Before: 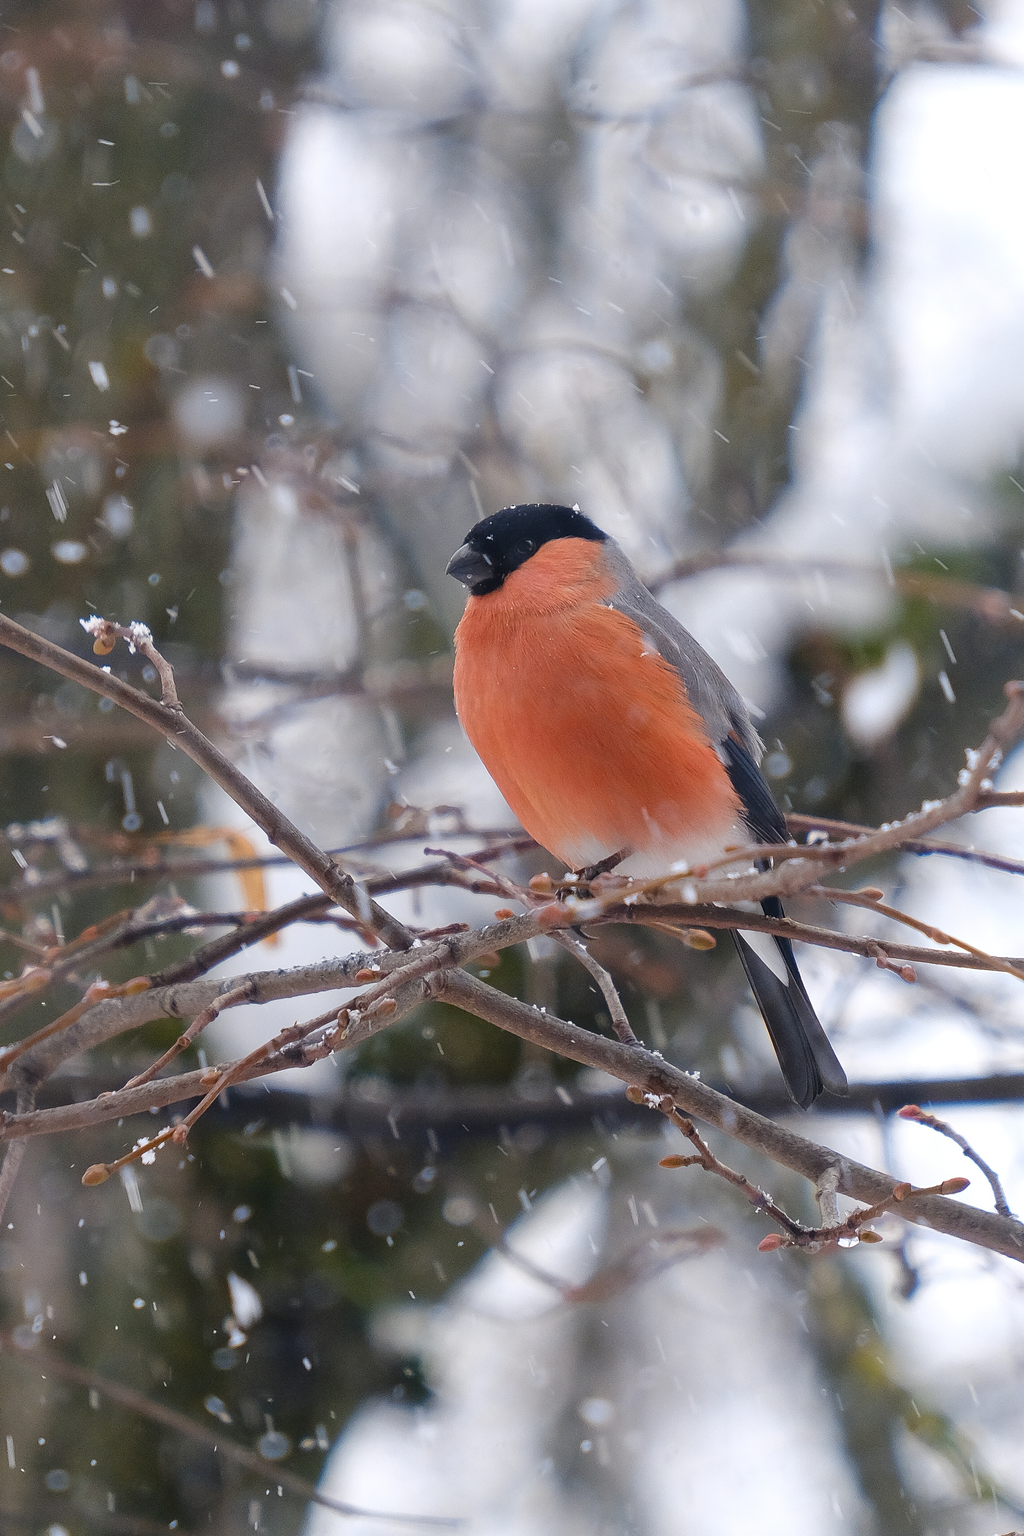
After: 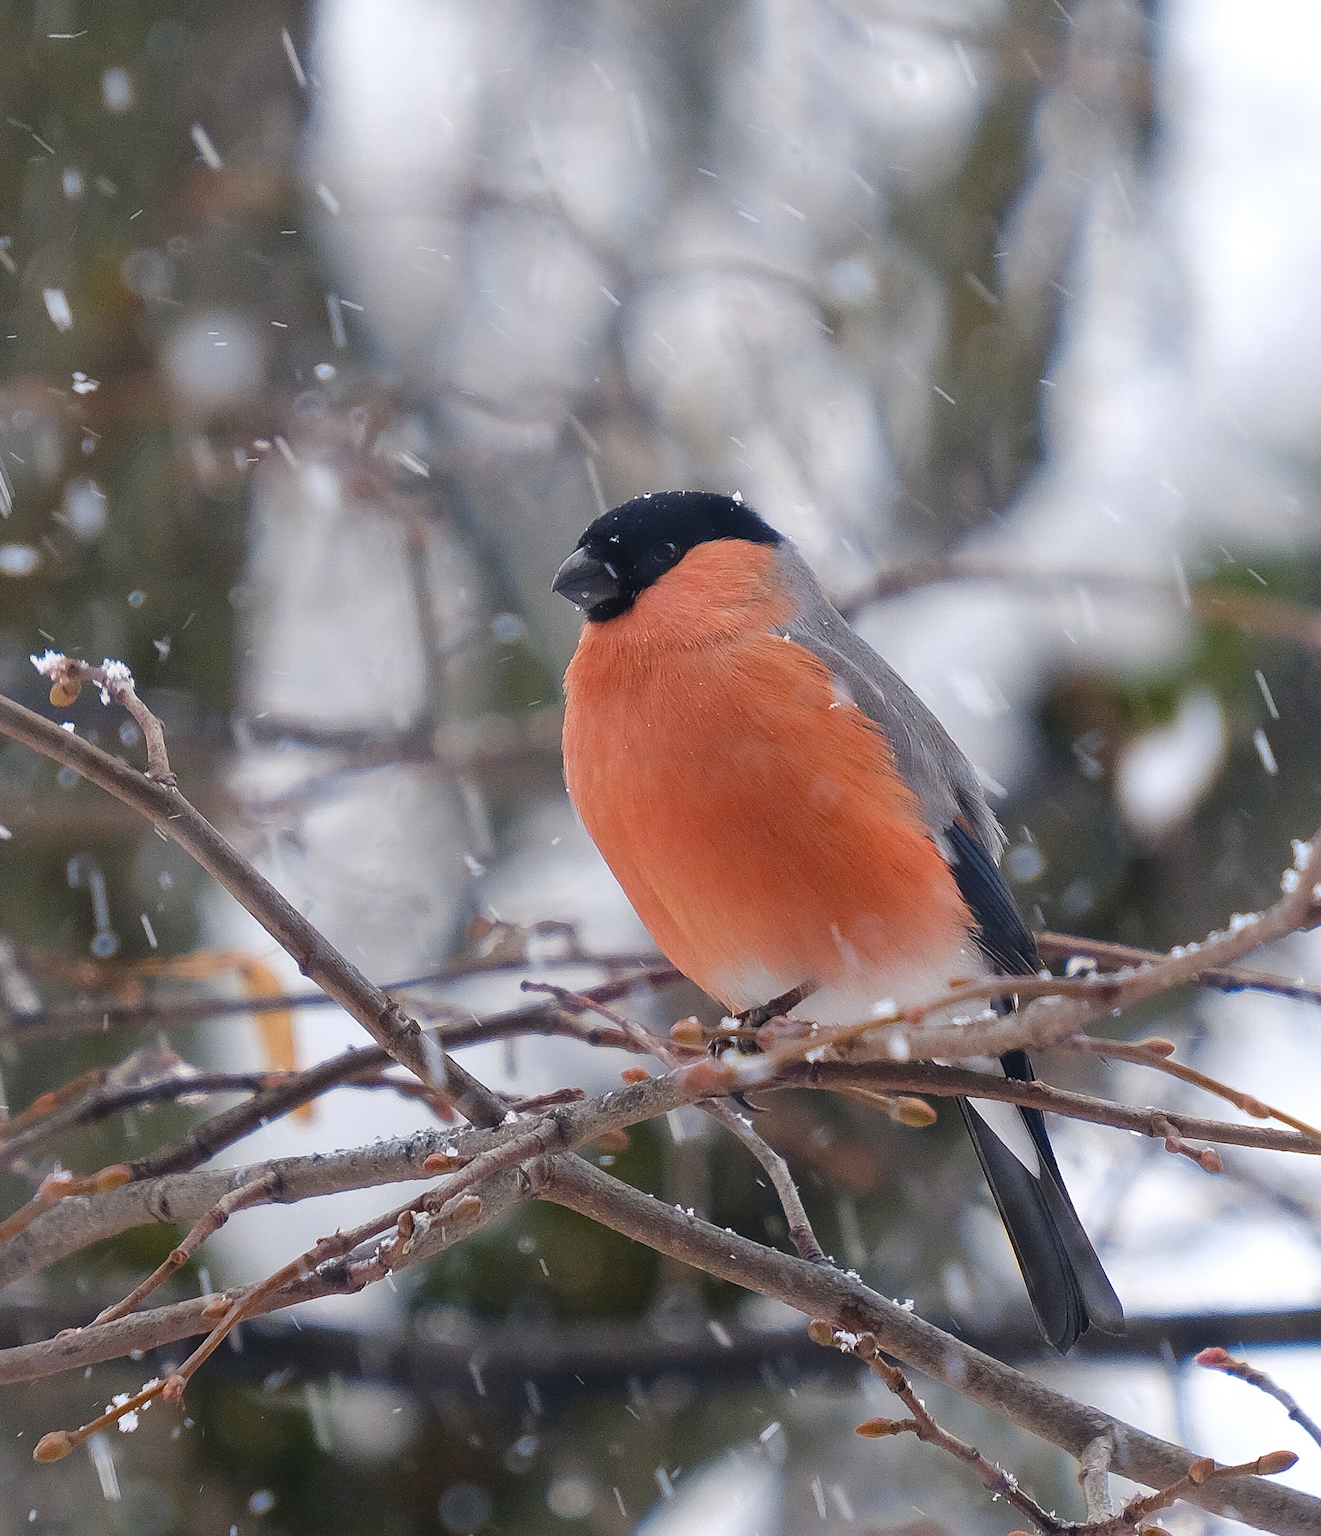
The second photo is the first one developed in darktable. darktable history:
crop: left 5.726%, top 10.354%, right 3.621%, bottom 19.401%
